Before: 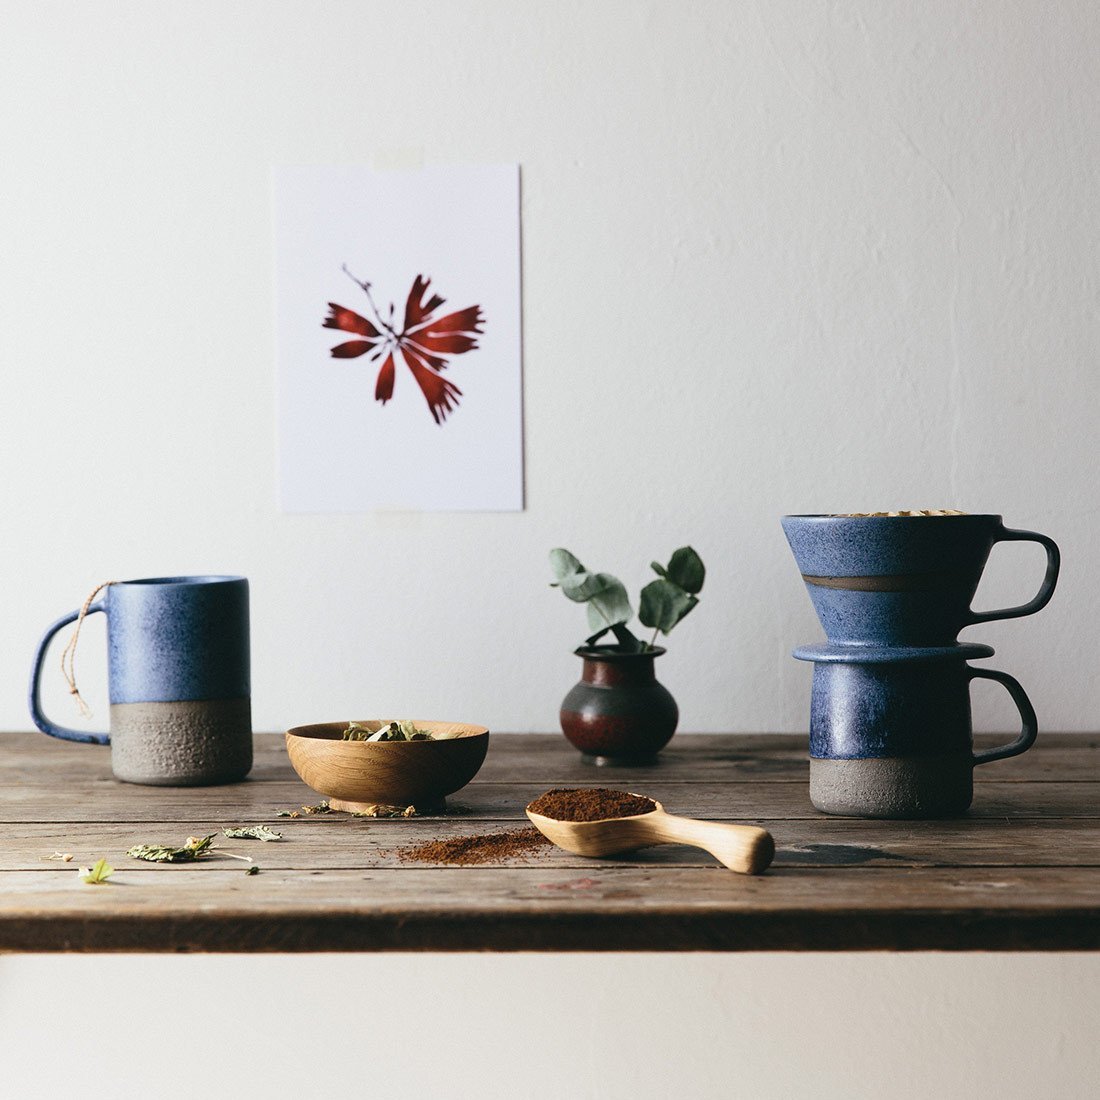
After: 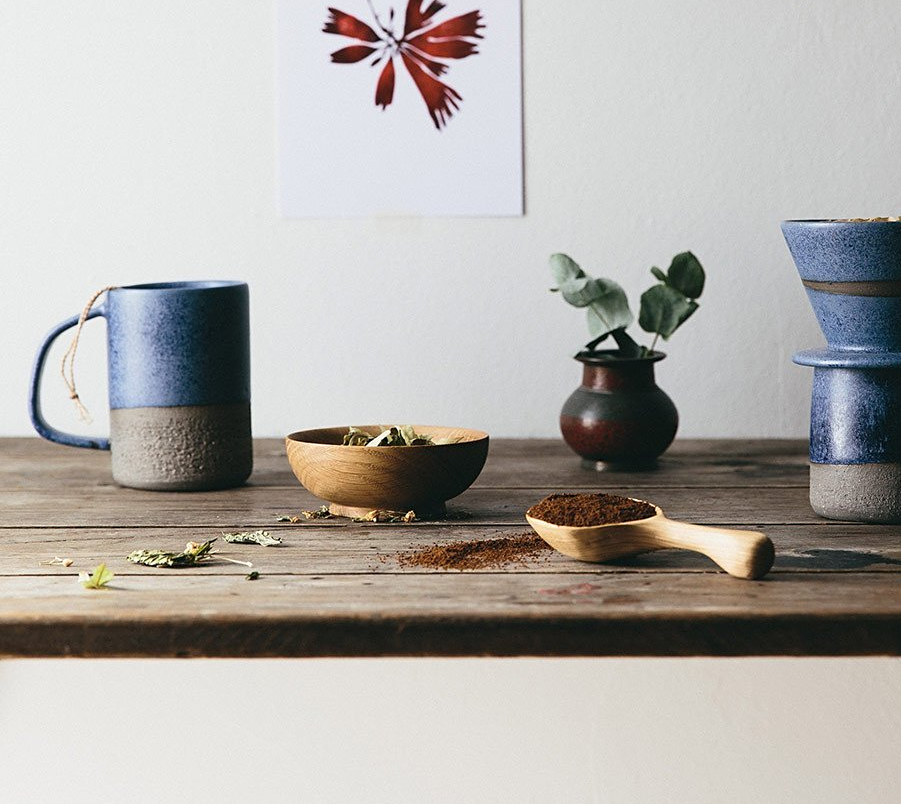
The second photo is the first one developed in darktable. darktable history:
crop: top 26.887%, right 18.015%
sharpen: amount 0.214
